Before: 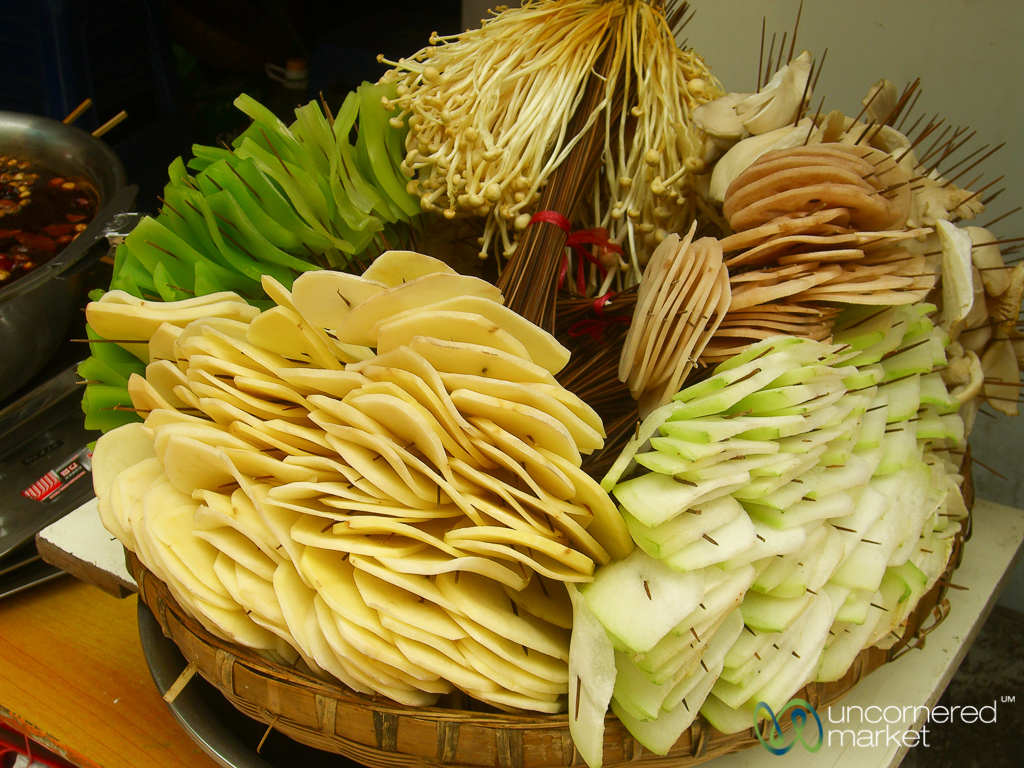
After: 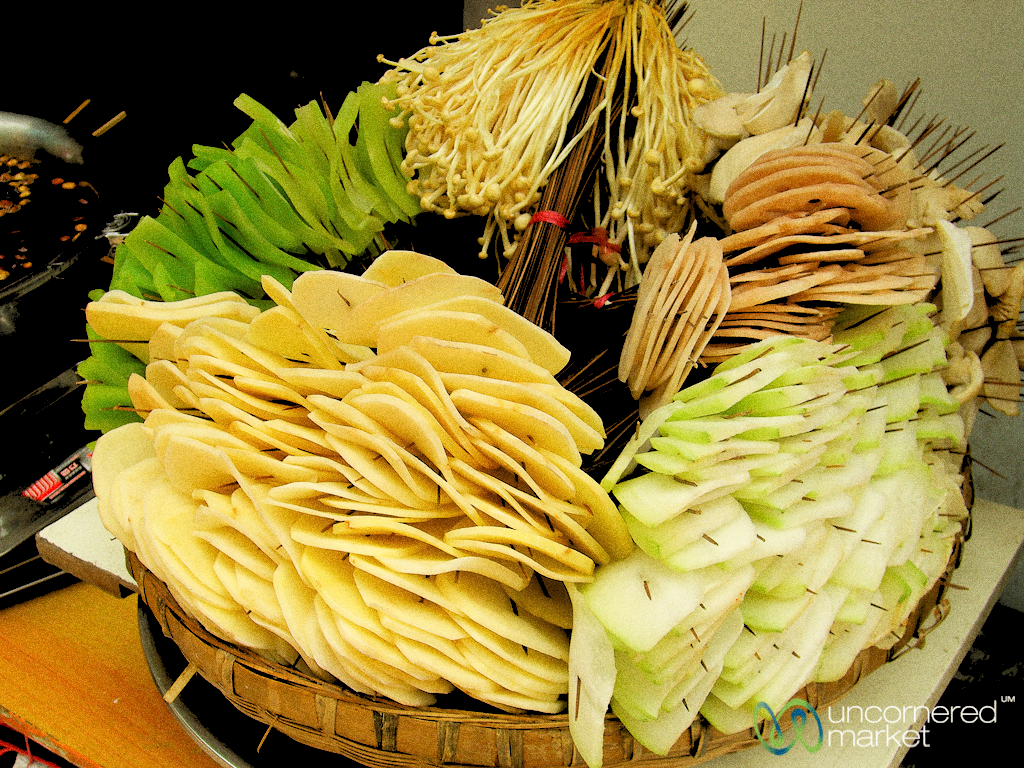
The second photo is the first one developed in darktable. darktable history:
grain: coarseness 0.09 ISO, strength 40%
exposure: compensate highlight preservation false
rgb levels: levels [[0.027, 0.429, 0.996], [0, 0.5, 1], [0, 0.5, 1]]
